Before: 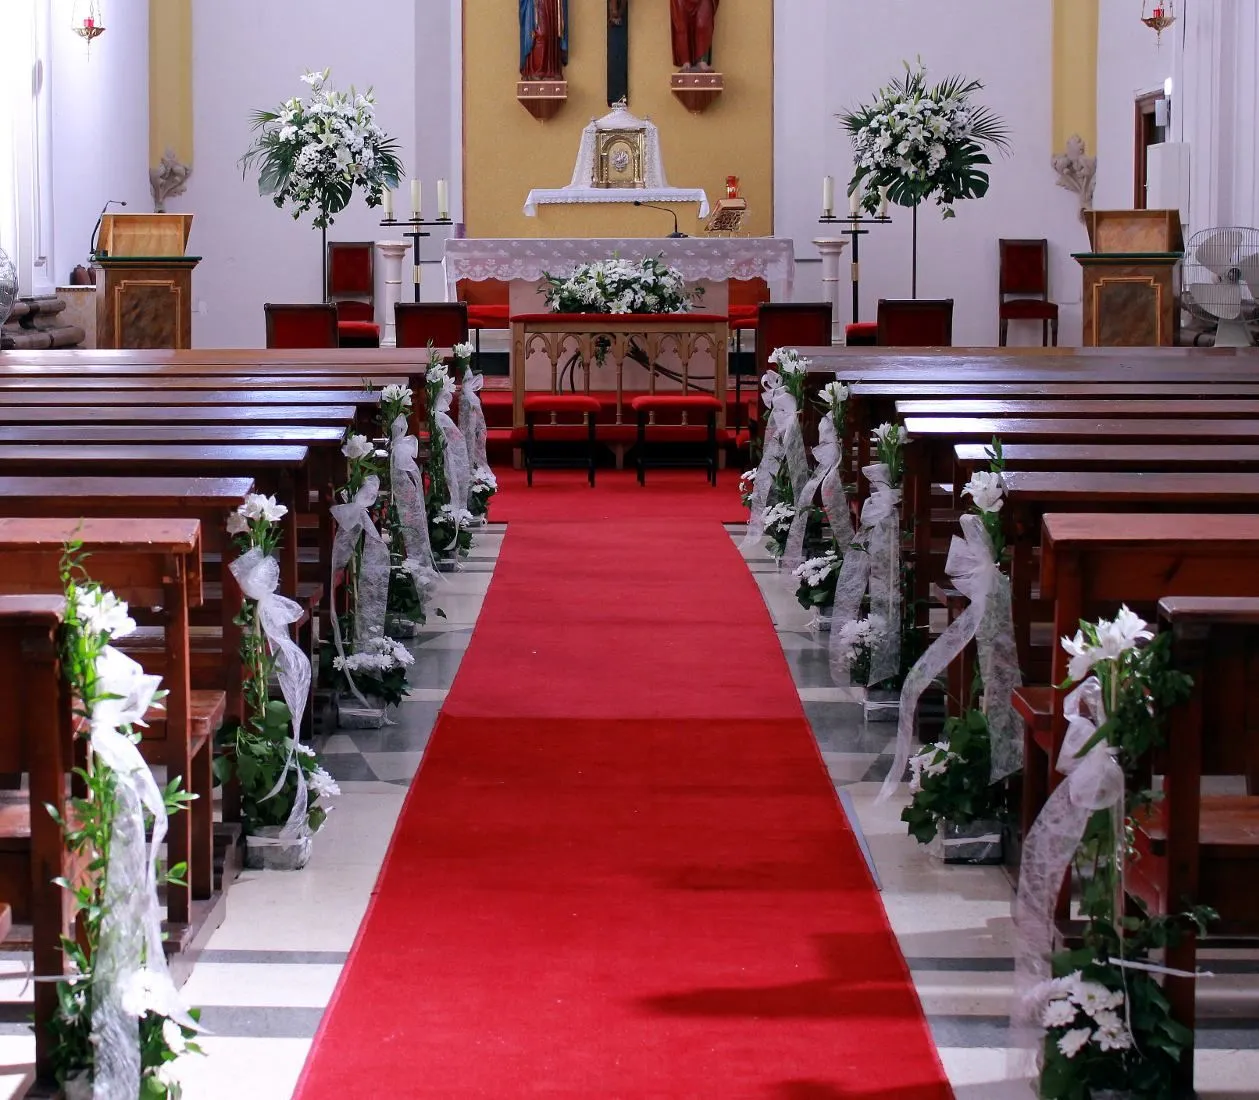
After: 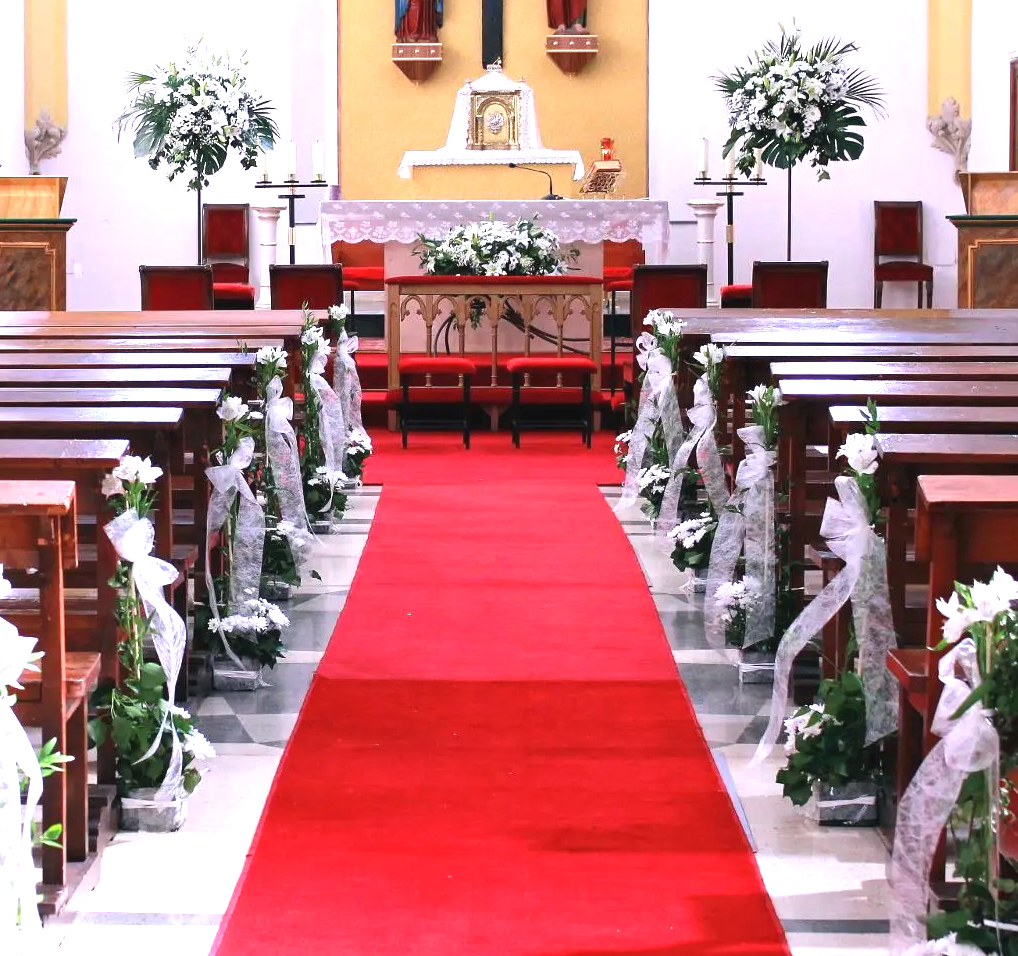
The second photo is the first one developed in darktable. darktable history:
exposure: black level correction -0.002, exposure 1.35 EV, compensate highlight preservation false
crop: left 9.929%, top 3.475%, right 9.188%, bottom 9.529%
